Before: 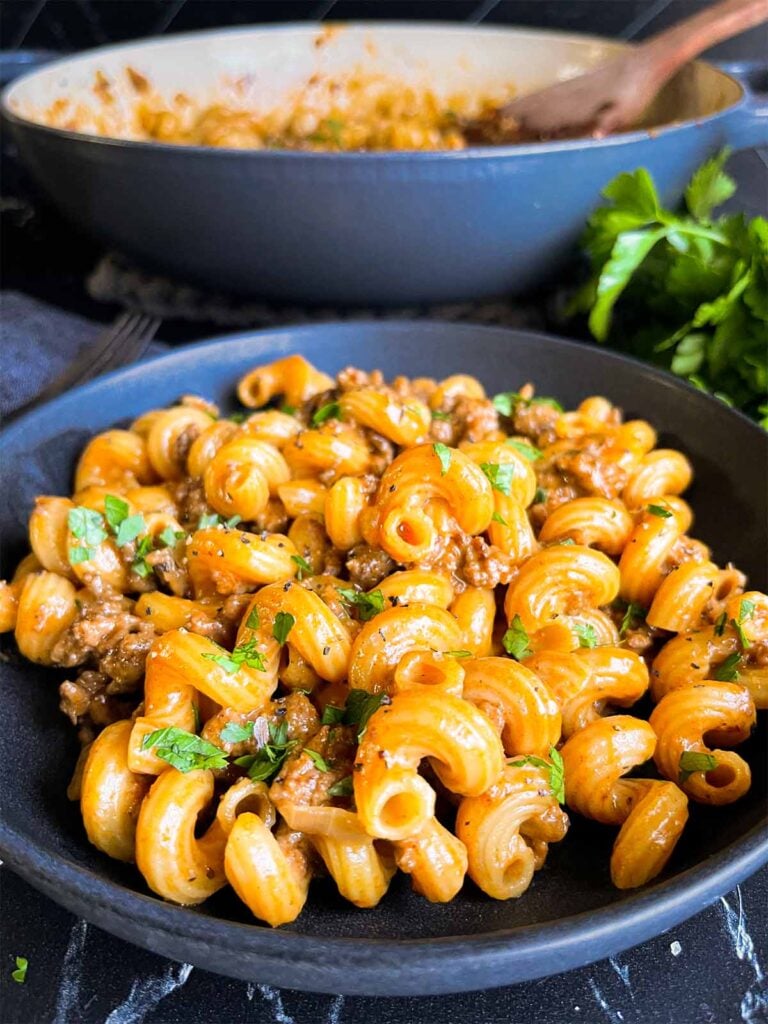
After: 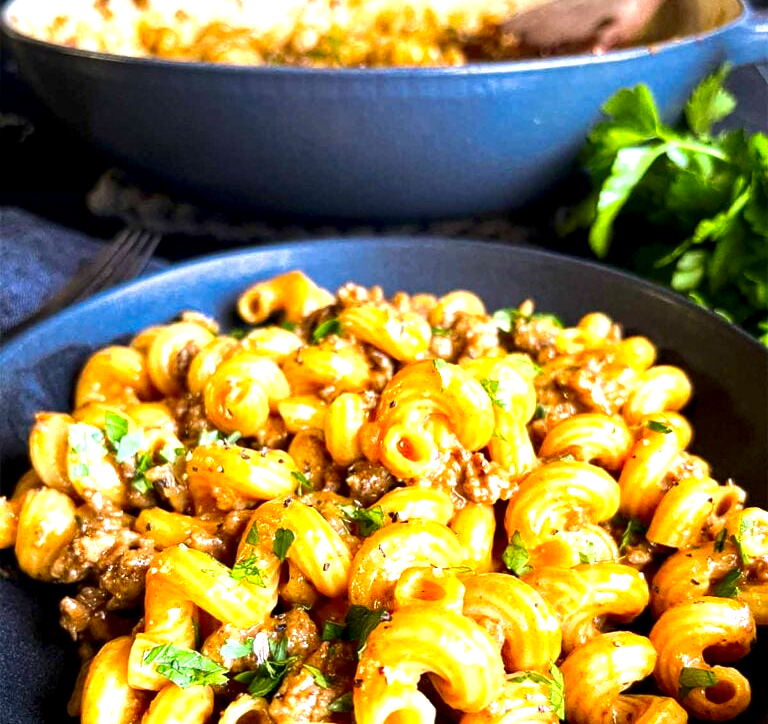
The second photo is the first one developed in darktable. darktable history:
local contrast: highlights 100%, shadows 100%, detail 131%, midtone range 0.2
crop and rotate: top 8.293%, bottom 20.996%
contrast brightness saturation: brightness -0.2, saturation 0.08
exposure: black level correction 0, exposure 0.9 EV, compensate exposure bias true, compensate highlight preservation false
